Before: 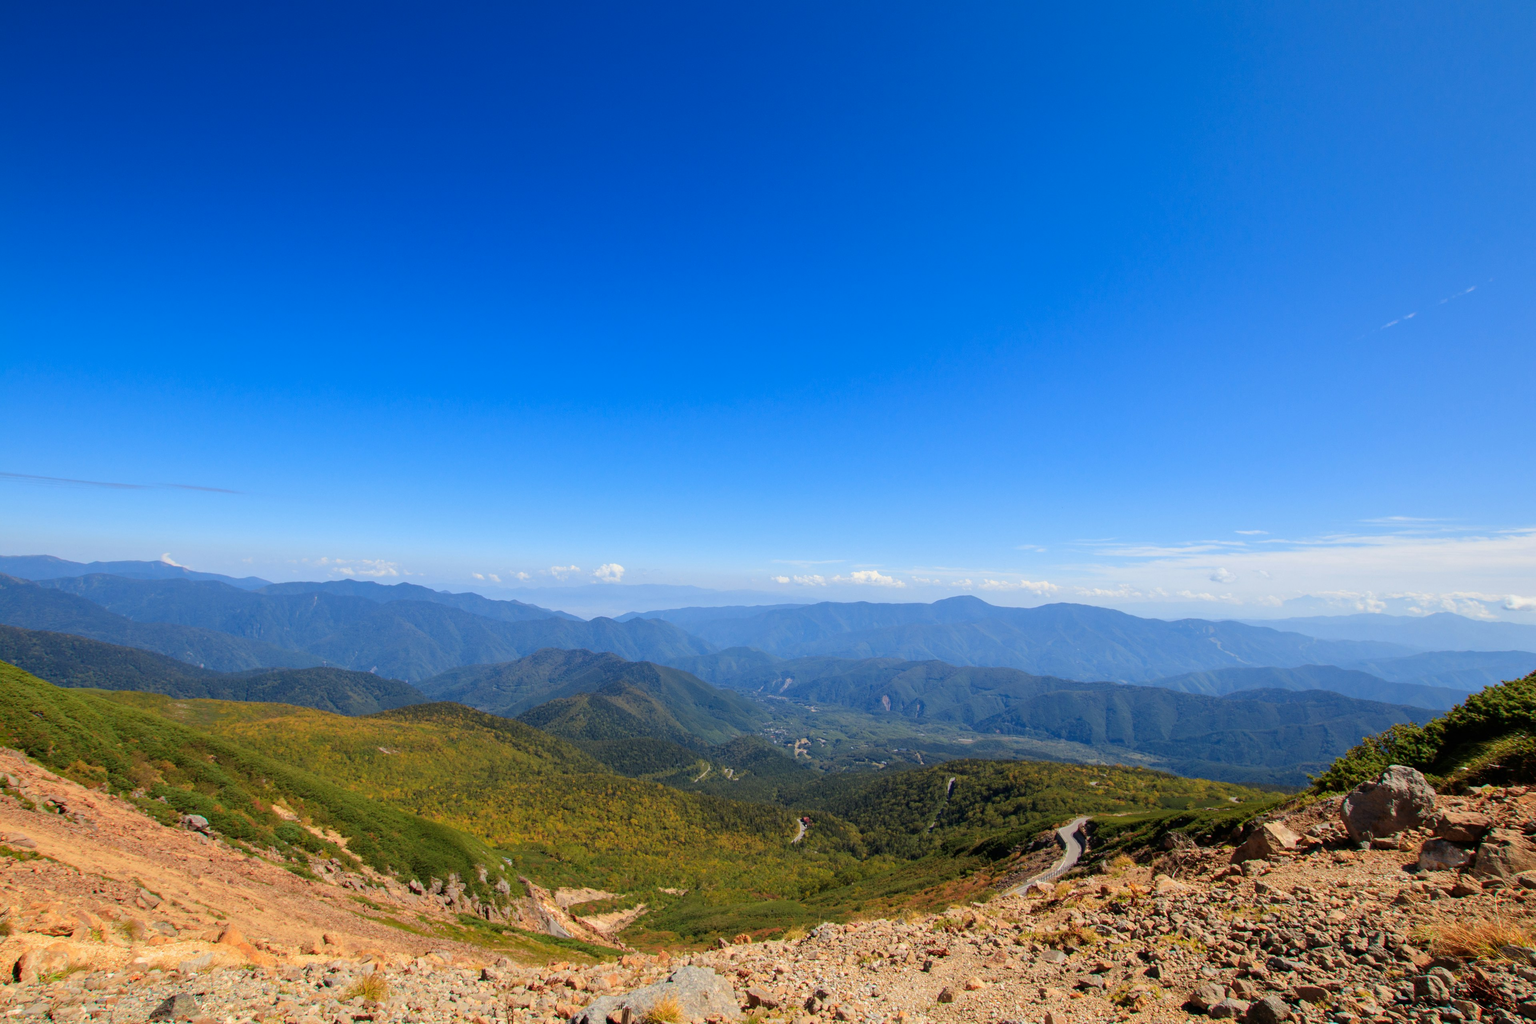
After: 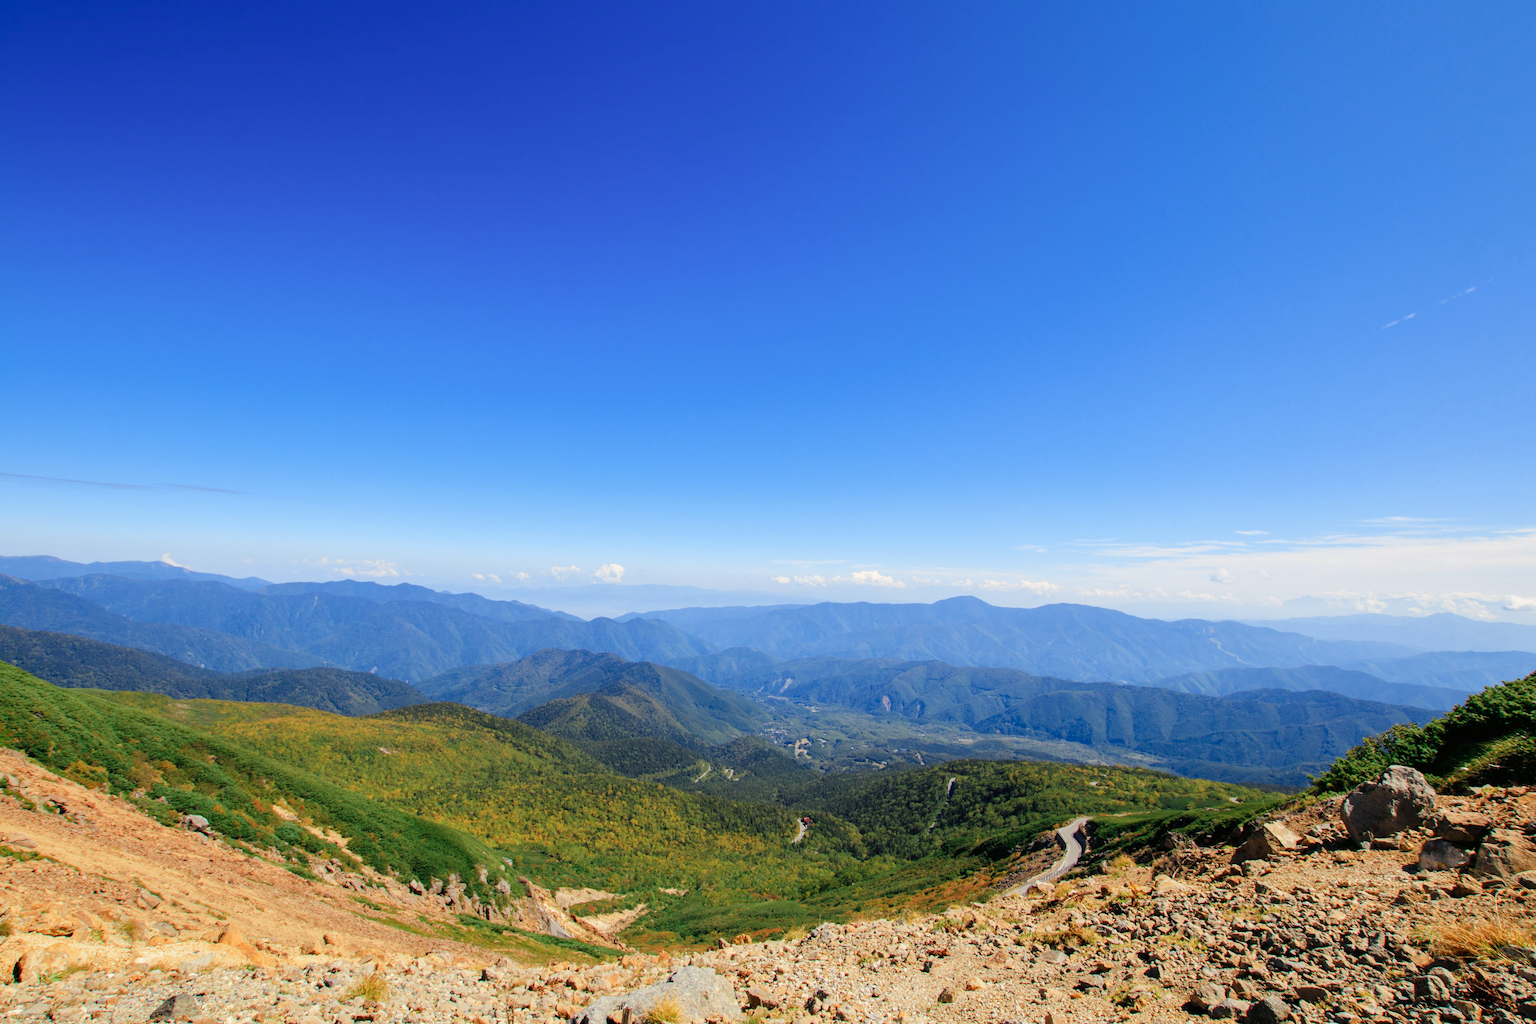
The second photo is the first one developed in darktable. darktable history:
tone curve: curves: ch0 [(0, 0) (0.003, 0.003) (0.011, 0.011) (0.025, 0.025) (0.044, 0.044) (0.069, 0.069) (0.1, 0.099) (0.136, 0.135) (0.177, 0.177) (0.224, 0.224) (0.277, 0.276) (0.335, 0.334) (0.399, 0.397) (0.468, 0.466) (0.543, 0.541) (0.623, 0.621) (0.709, 0.708) (0.801, 0.8) (0.898, 0.897) (1, 1)], preserve colors none
color look up table: target L [96.44, 97.3, 95.05, 94.81, 93.52, 91.33, 92.34, 77.79, 67.18, 65.08, 61.24, 44.3, 27.56, 200, 87.86, 85.73, 81.46, 75.08, 77.79, 73.07, 66.26, 55.79, 58.33, 50.93, 47.53, 43.72, 43.74, 33.35, 4.109, 0.258, 89.64, 71.58, 66.34, 62.27, 59.3, 57.87, 53.36, 47.55, 39.57, 32.79, 23.91, 16.52, 7.197, 96.07, 94.78, 82.65, 71.45, 52.56, 18.41], target a [-14.18, -4.685, -6.871, -19.89, -24.62, -42.63, -19.34, -34.85, -21.86, -56.21, -19.33, -40.39, -30.25, 0, -0.569, 6.732, 19.45, 33.76, 3.504, 30.46, 54.58, 74.21, 1.239, 76.5, 19.91, 48.11, 7.451, 49.39, 0.293, -0.104, 16.48, 46.1, 11.53, 75.95, 31.06, 12.08, 60.02, 60.25, 46.43, 65.49, 13.72, 34.08, 22.39, -0.359, -20.23, -24.17, -6.534, -12.75, -14.98], target b [32.16, 2.045, 23.38, 16.03, 9.941, 22.26, 4.735, 44.82, -0.773, 35.58, 25.57, 22.22, 30.7, 0, 14.85, 64.34, 37.9, 18.38, 1.829, 67.45, 7.278, 68.99, 57.87, 35.19, 36.95, 51.78, 2.818, 26.07, 4.894, 0.38, -12.08, -39.6, -33.65, -34.37, -13.2, -63.24, -31.78, -2.639, -9.878, -90.05, -41.95, -66.11, -18.65, -2.78, -6.175, -20.89, -42.31, -39.46, -6.608], num patches 49
